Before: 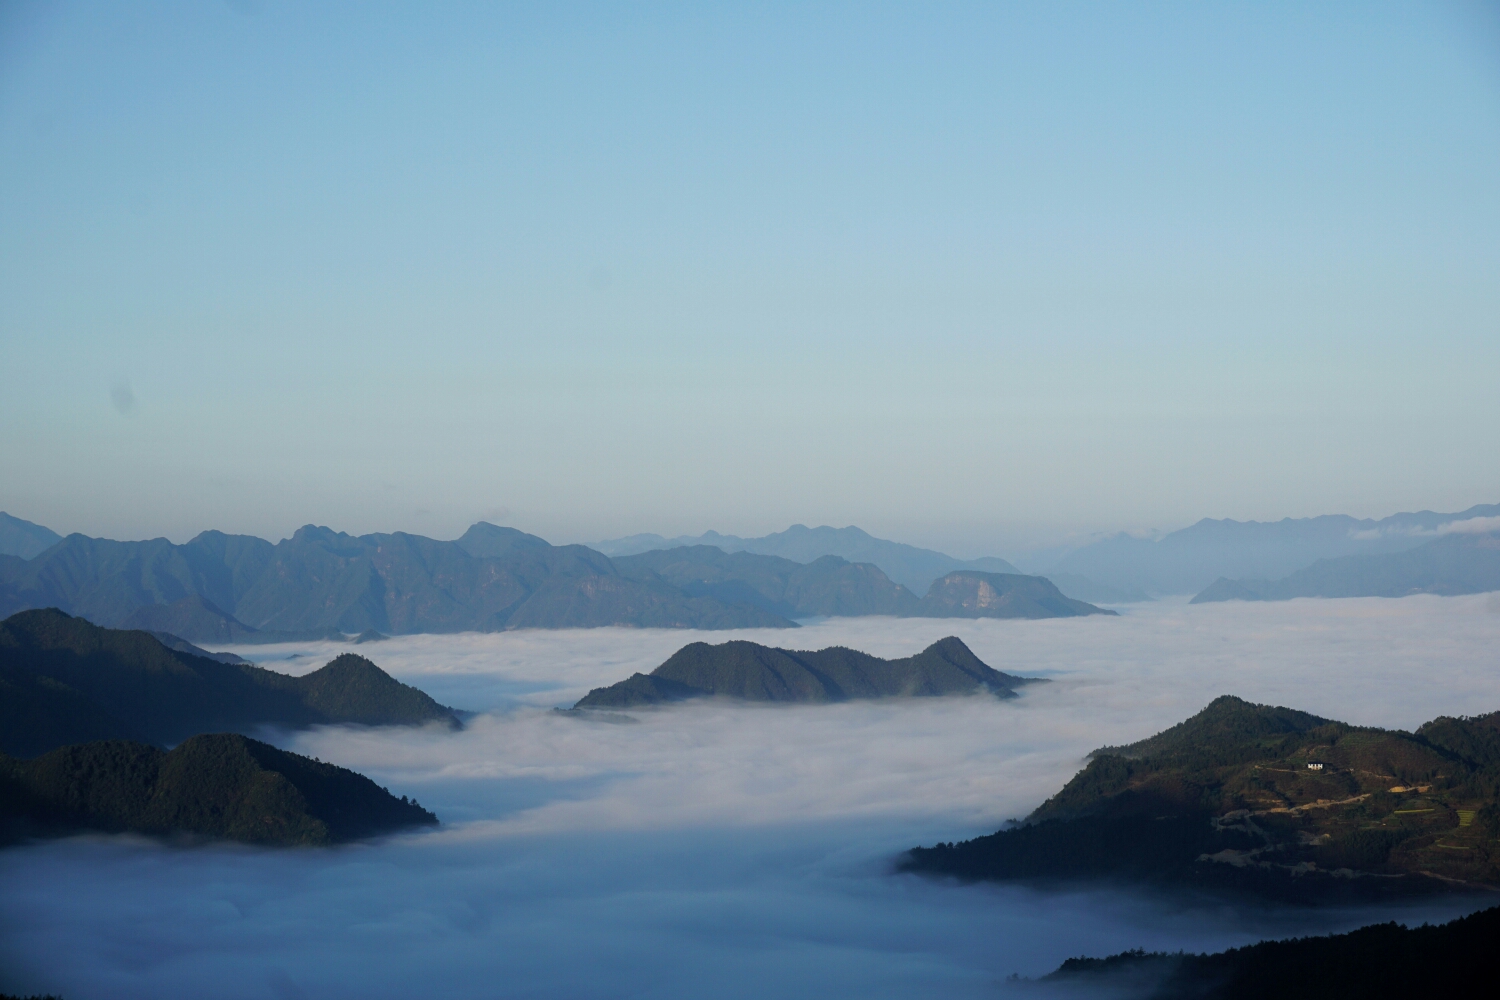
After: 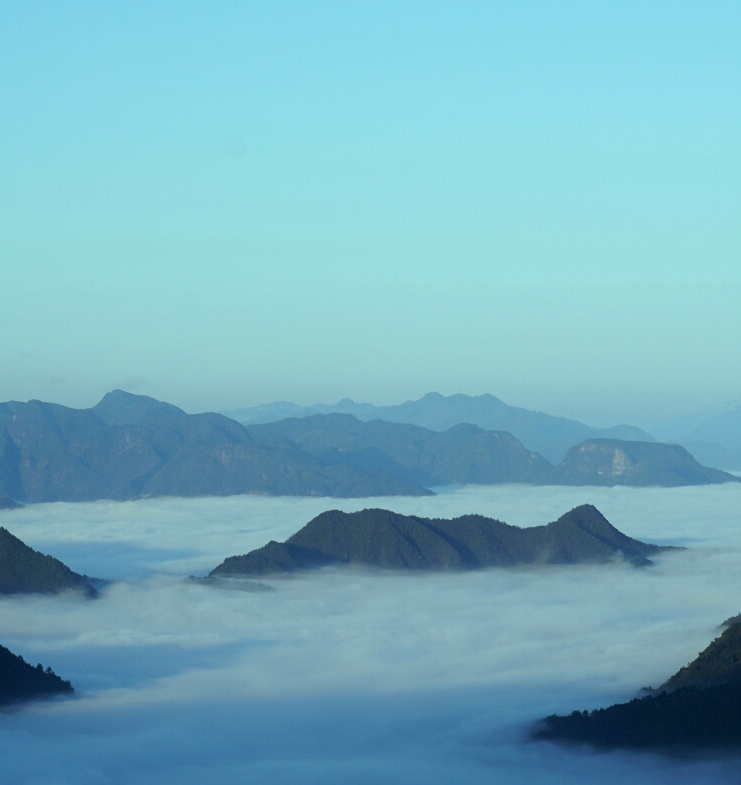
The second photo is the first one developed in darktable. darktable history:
crop and rotate: angle 0.02°, left 24.353%, top 13.219%, right 26.156%, bottom 8.224%
white balance: red 0.978, blue 0.999
color balance: mode lift, gamma, gain (sRGB), lift [0.997, 0.979, 1.021, 1.011], gamma [1, 1.084, 0.916, 0.998], gain [1, 0.87, 1.13, 1.101], contrast 4.55%, contrast fulcrum 38.24%, output saturation 104.09%
